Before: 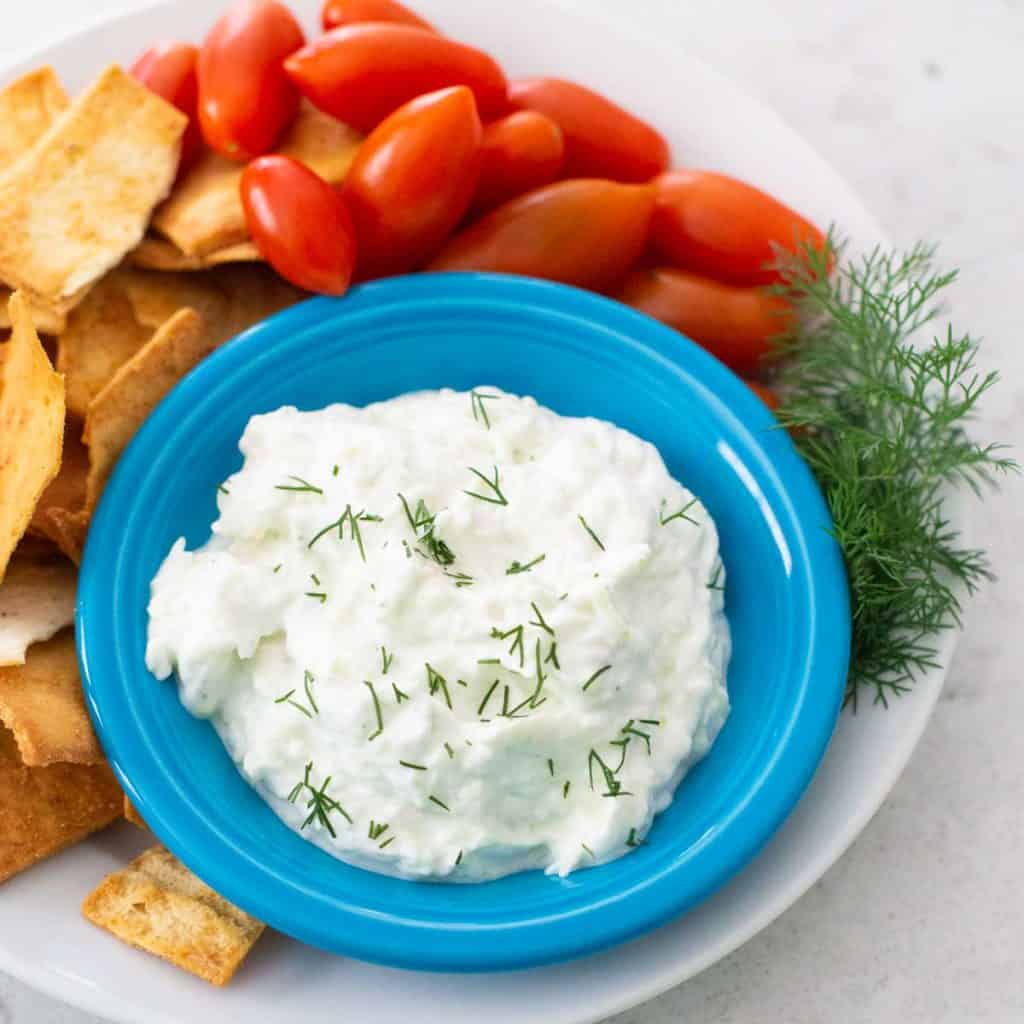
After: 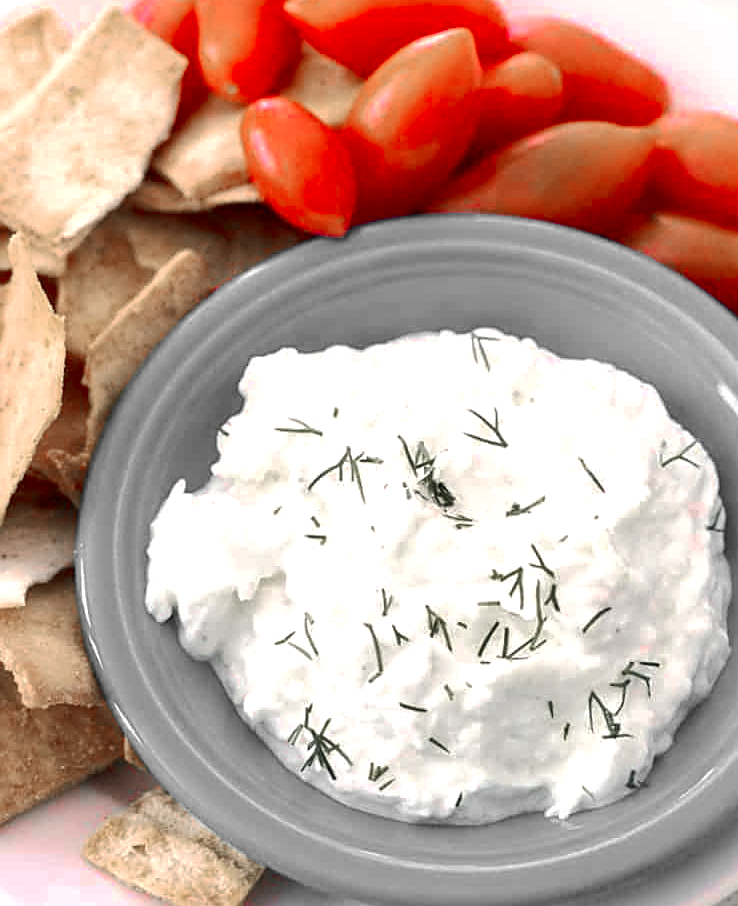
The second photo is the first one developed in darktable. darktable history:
crop: top 5.74%, right 27.838%, bottom 5.737%
tone equalizer: -8 EV -0.418 EV, -7 EV -0.406 EV, -6 EV -0.306 EV, -5 EV -0.255 EV, -3 EV 0.188 EV, -2 EV 0.332 EV, -1 EV 0.373 EV, +0 EV 0.422 EV, edges refinement/feathering 500, mask exposure compensation -1.57 EV, preserve details no
sharpen: on, module defaults
base curve: curves: ch0 [(0, 0) (0.235, 0.266) (0.503, 0.496) (0.786, 0.72) (1, 1)], preserve colors none
color correction: highlights a* 7.44, highlights b* 4.28
shadows and highlights: shadows 37.13, highlights -26.67, soften with gaussian
color zones: curves: ch1 [(0, 0.831) (0.08, 0.771) (0.157, 0.268) (0.241, 0.207) (0.562, -0.005) (0.714, -0.013) (0.876, 0.01) (1, 0.831)]
